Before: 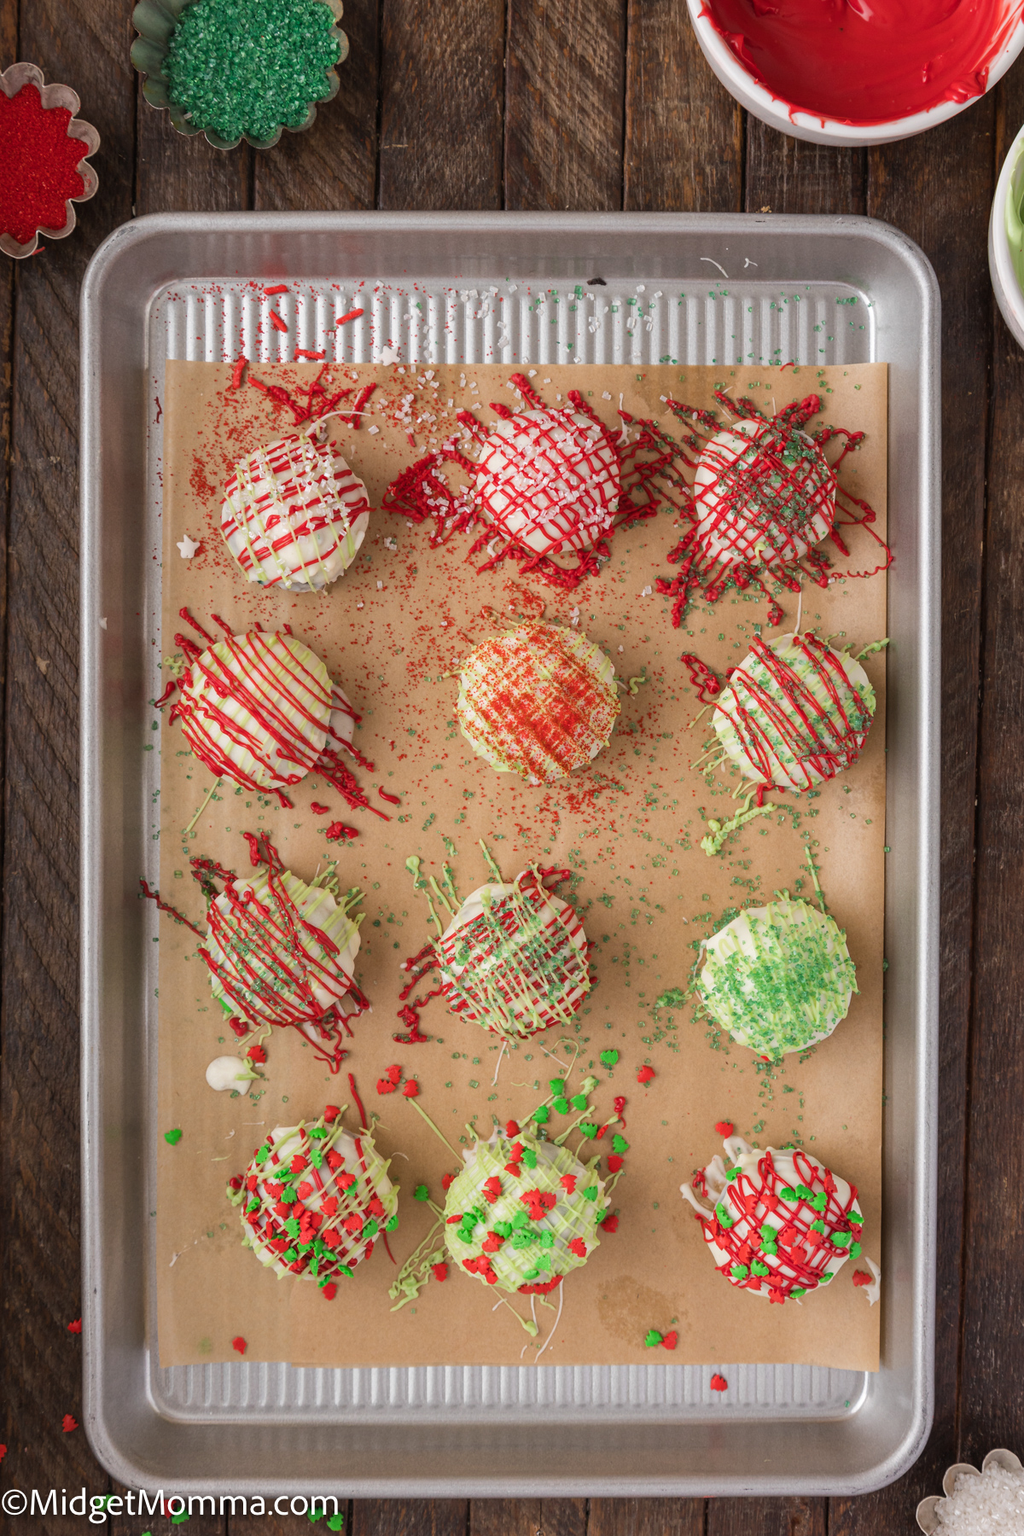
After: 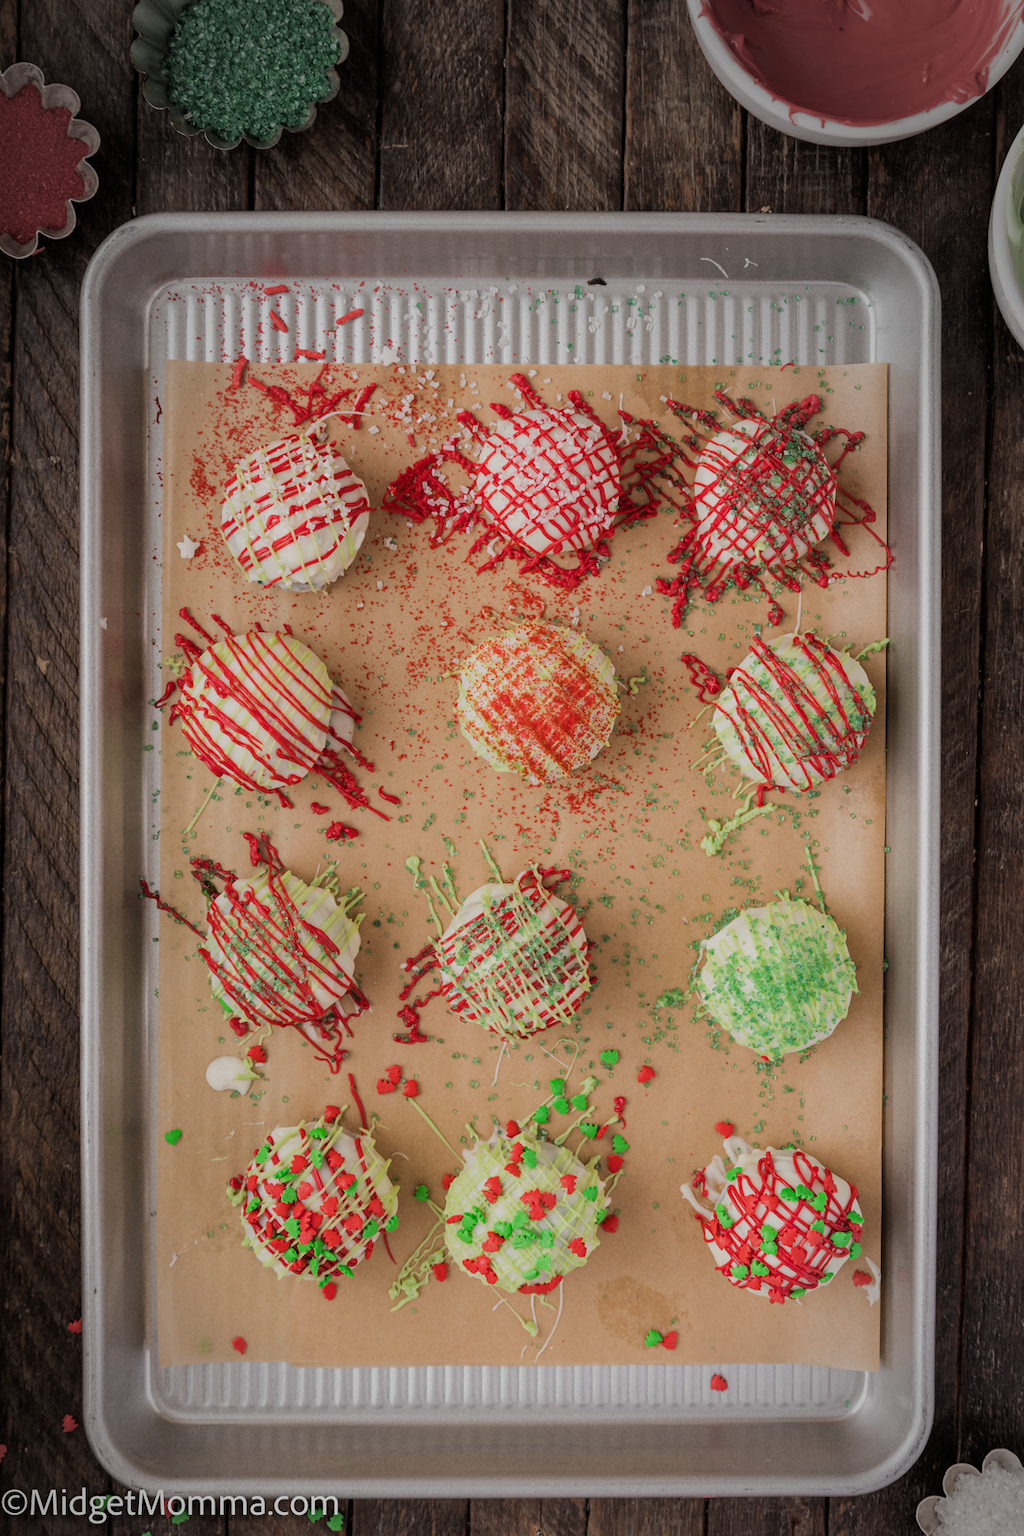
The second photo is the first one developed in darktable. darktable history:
vignetting: fall-off start 64.63%, center (-0.034, 0.148), width/height ratio 0.881
filmic rgb: black relative exposure -7.65 EV, white relative exposure 4.56 EV, hardness 3.61
